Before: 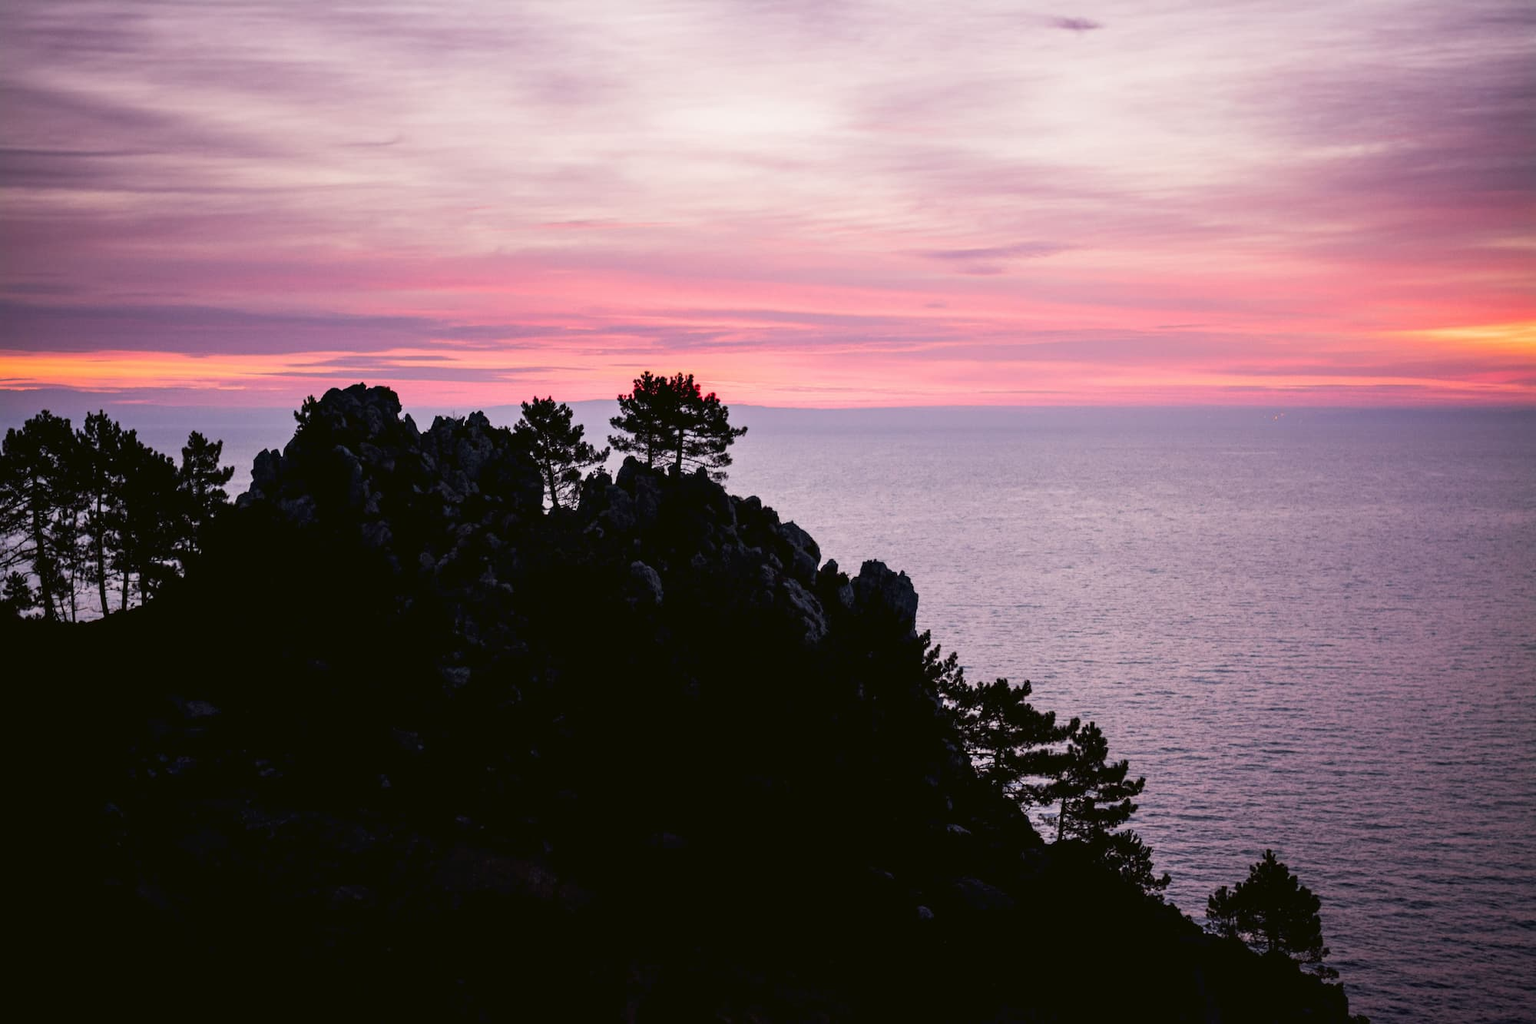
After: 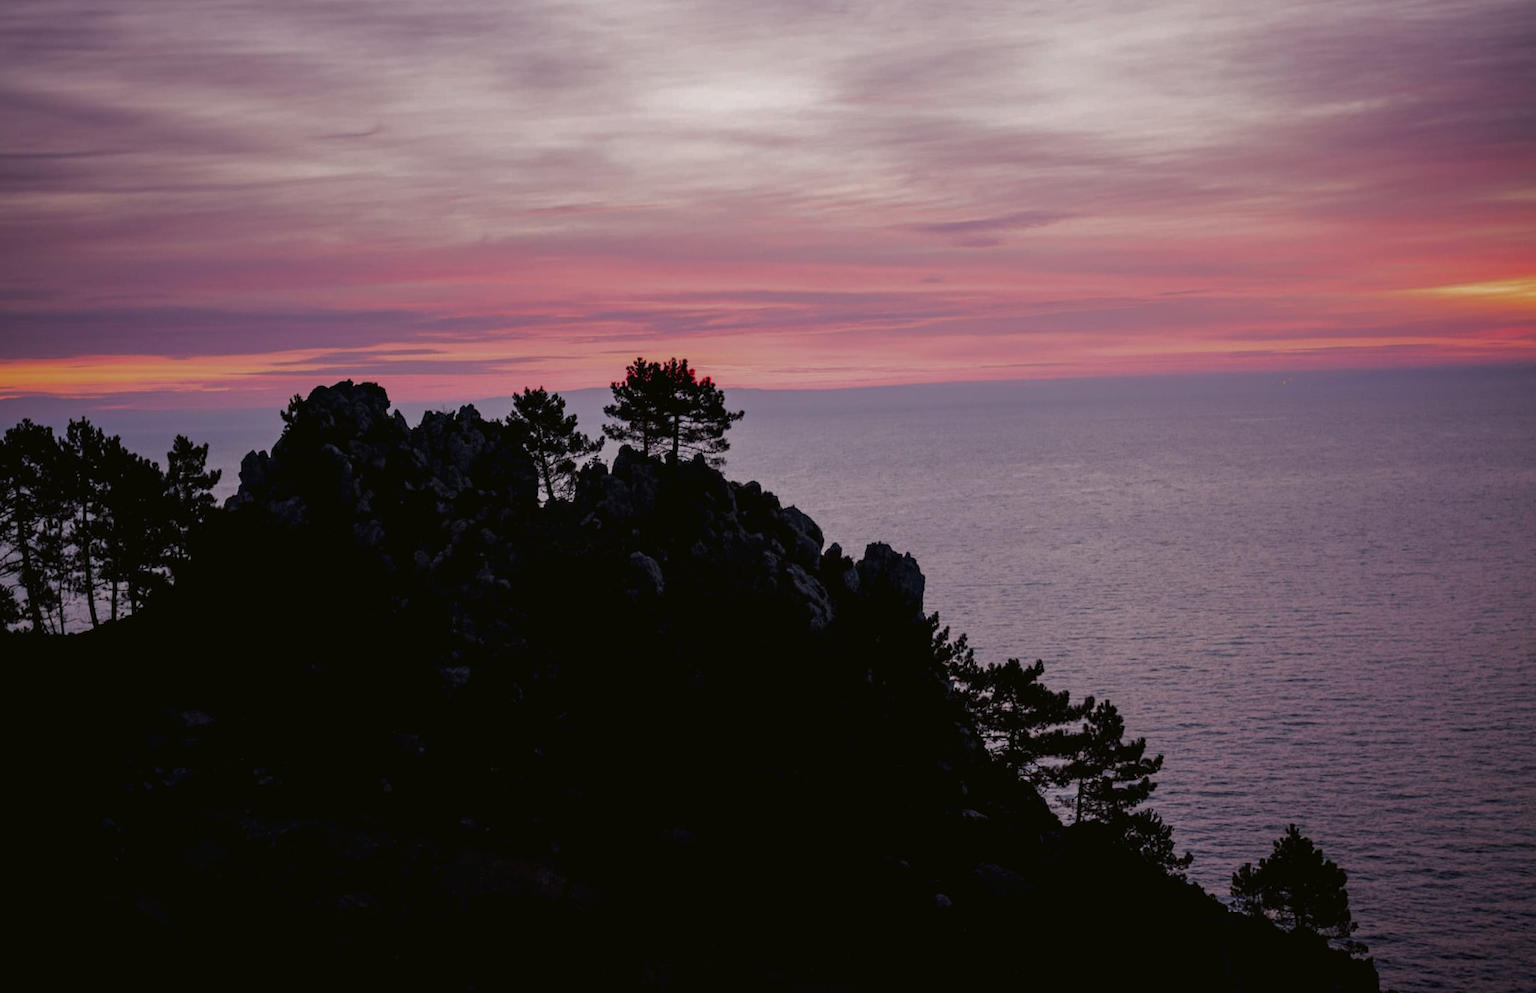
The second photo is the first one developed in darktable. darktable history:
tone equalizer: on, module defaults
rotate and perspective: rotation -2°, crop left 0.022, crop right 0.978, crop top 0.049, crop bottom 0.951
base curve: curves: ch0 [(0, 0) (0.826, 0.587) (1, 1)]
